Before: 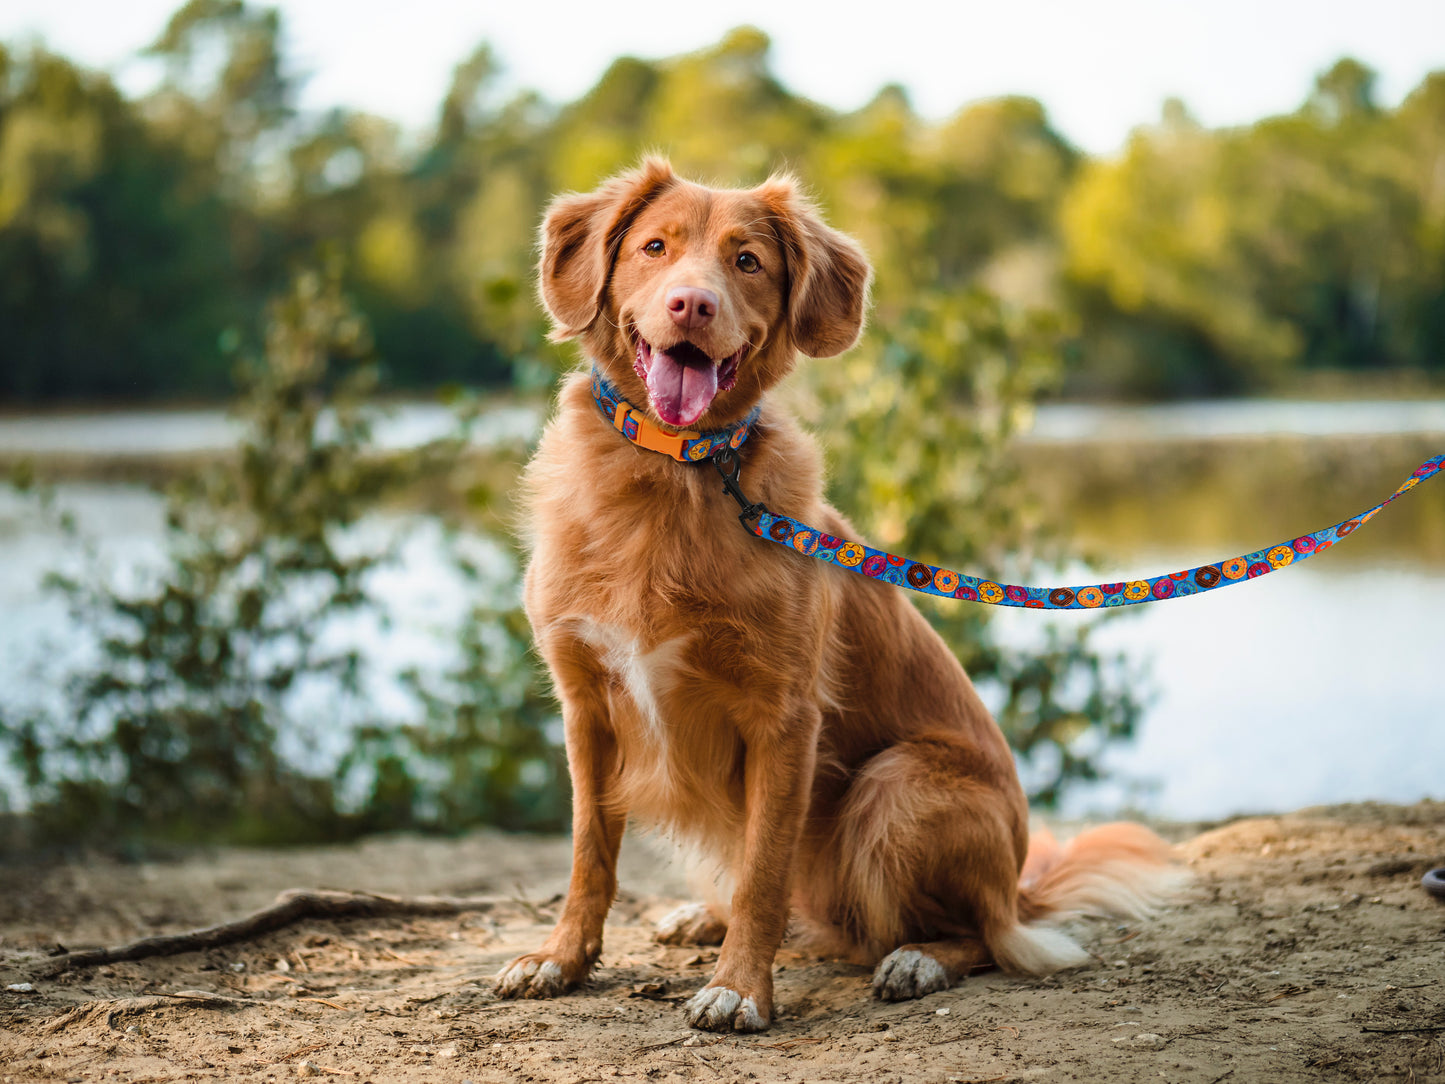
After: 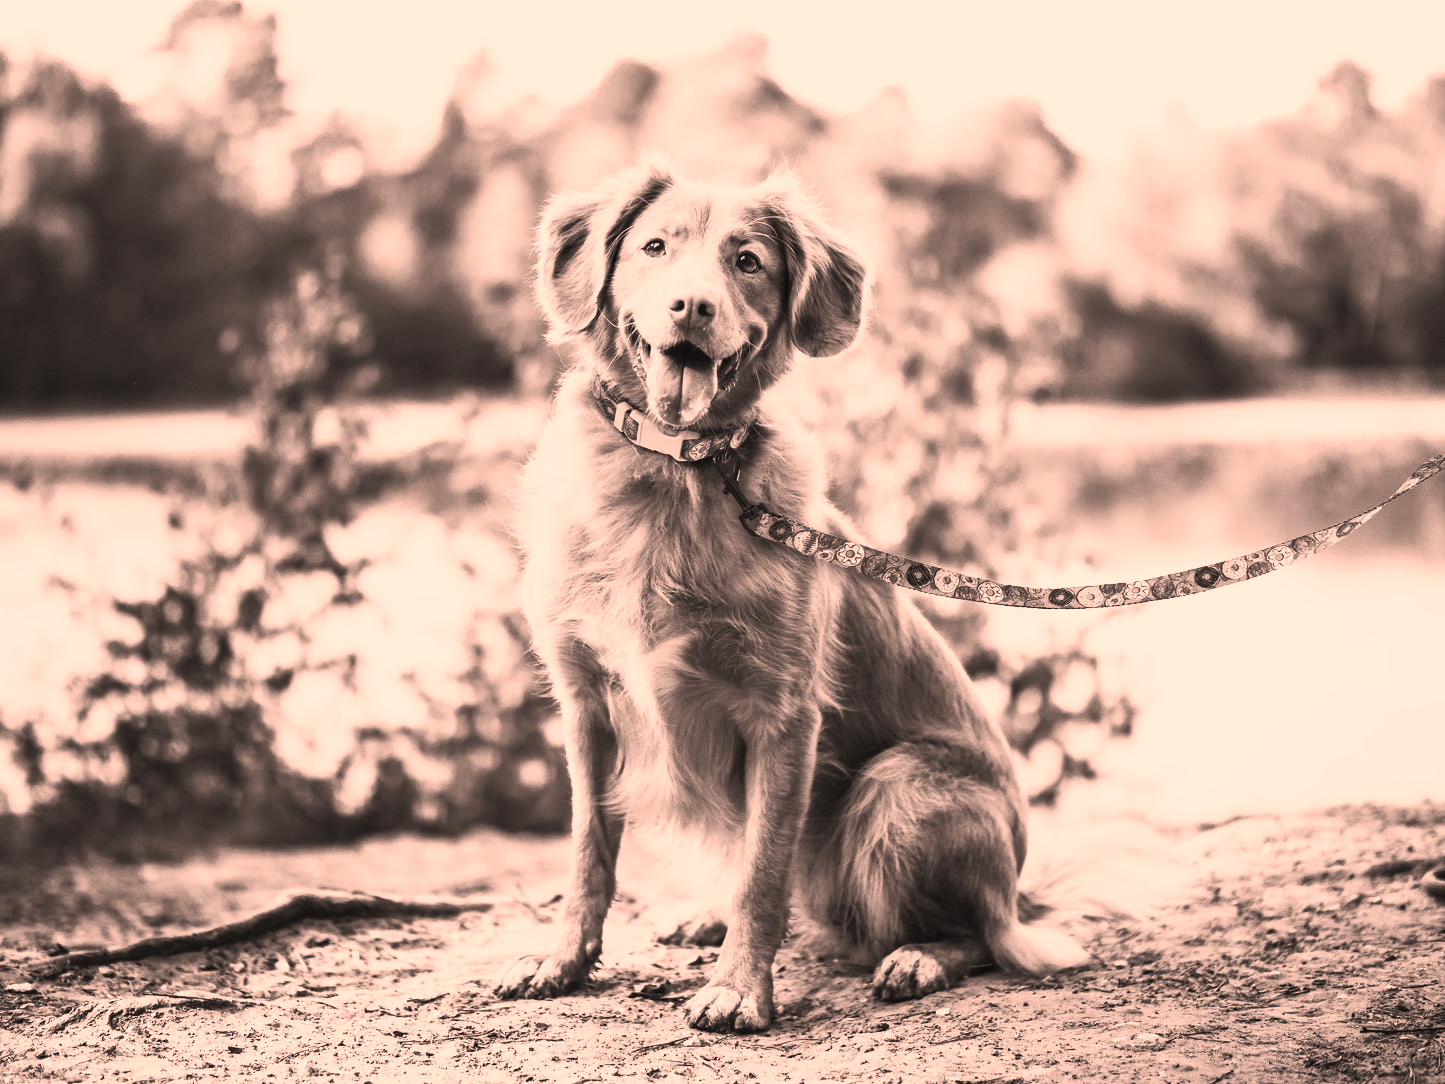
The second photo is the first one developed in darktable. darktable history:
contrast brightness saturation: contrast 0.517, brightness 0.477, saturation -0.995
color correction: highlights a* 21.18, highlights b* 19.68
